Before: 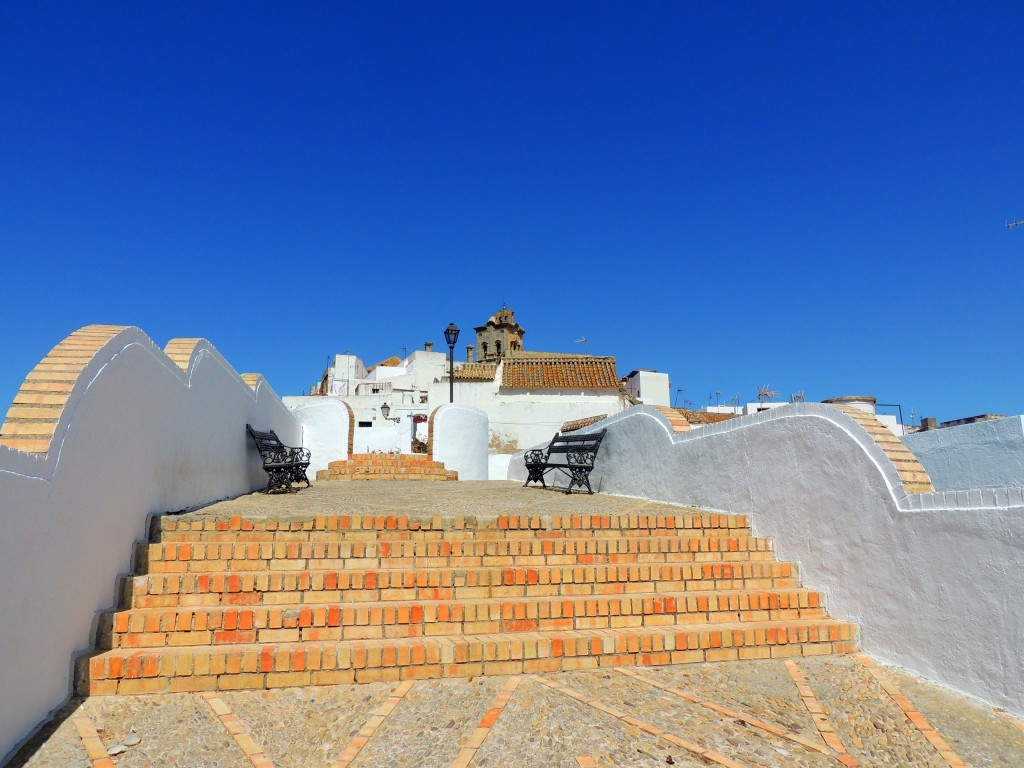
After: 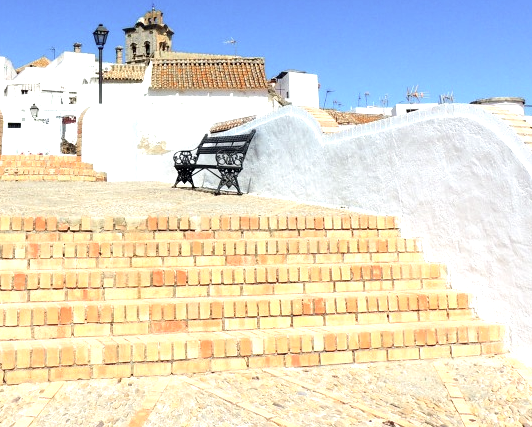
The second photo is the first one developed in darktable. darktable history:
contrast brightness saturation: contrast 0.1, saturation -0.29
exposure: black level correction 0.001, exposure 1.038 EV, compensate highlight preservation false
crop: left 34.318%, top 38.982%, right 13.697%, bottom 5.372%
